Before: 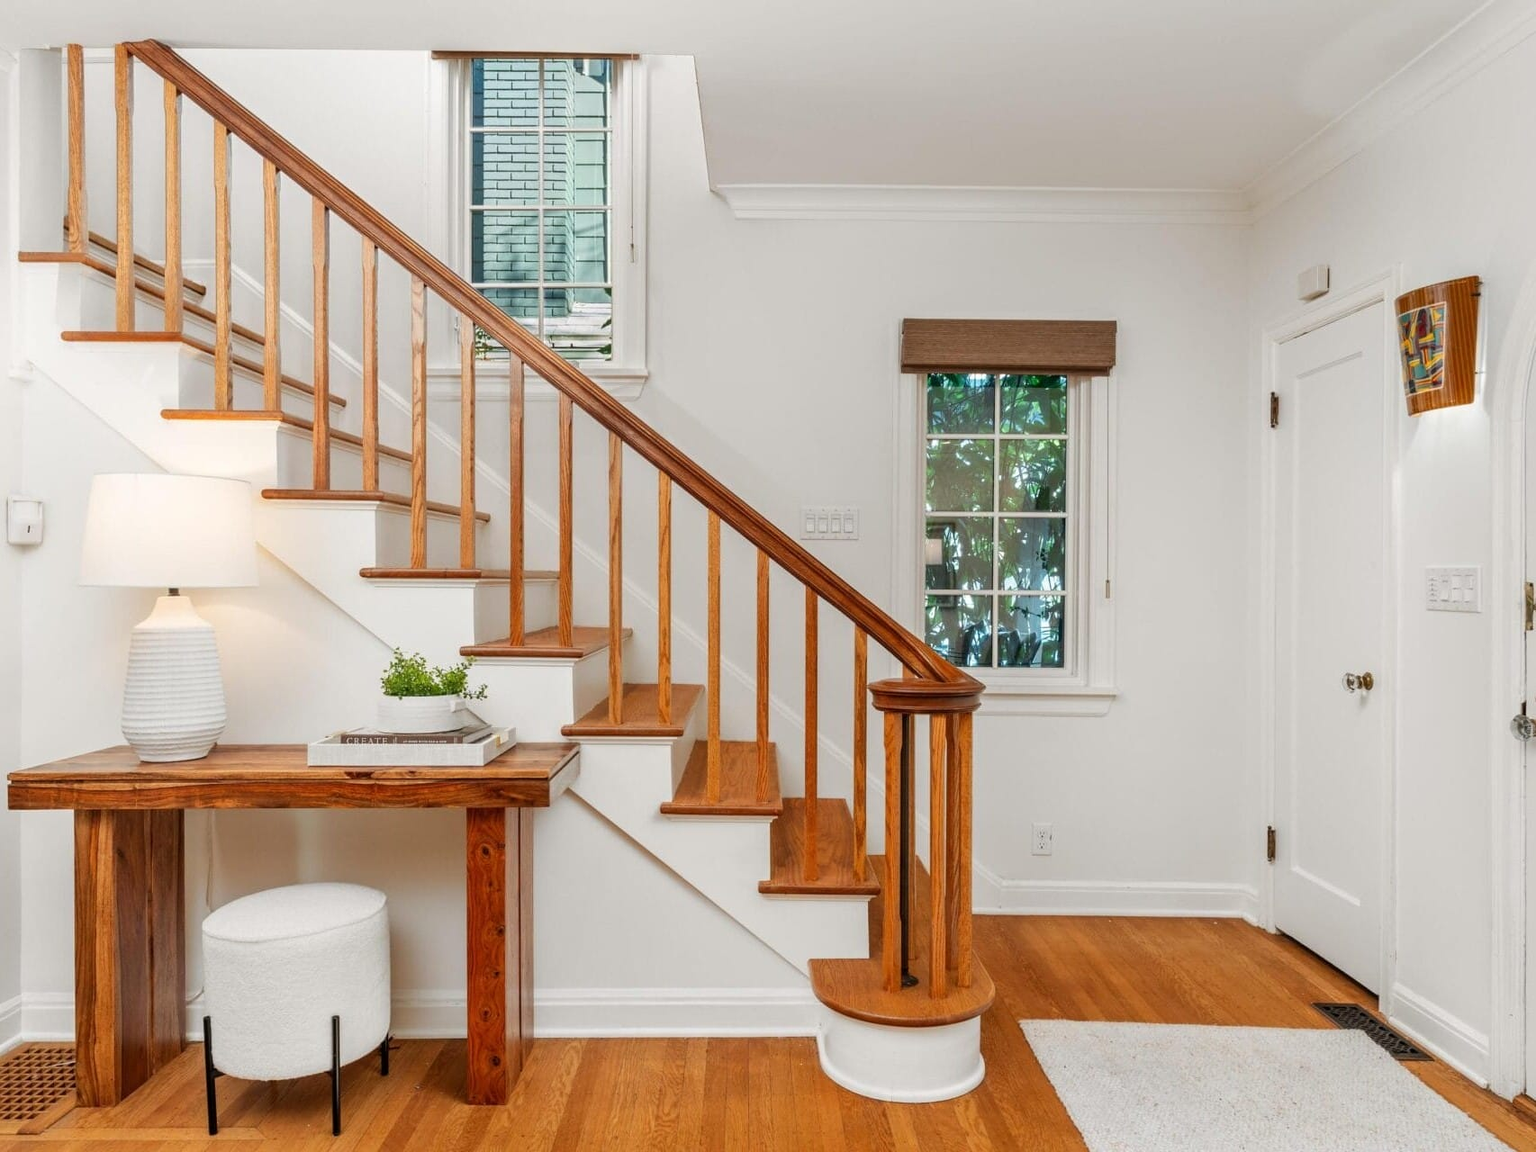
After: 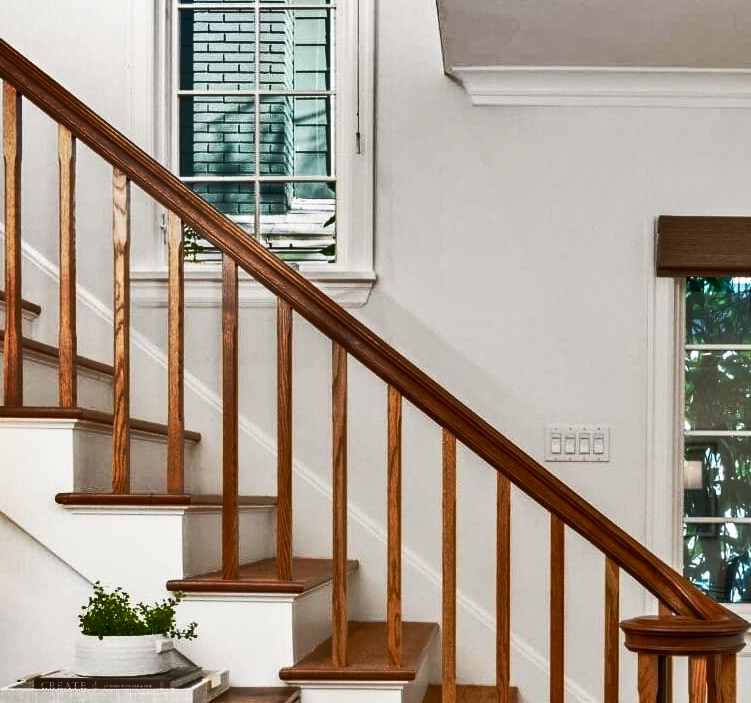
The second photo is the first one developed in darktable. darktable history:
base curve: curves: ch0 [(0, 0) (0.257, 0.25) (0.482, 0.586) (0.757, 0.871) (1, 1)], preserve colors none
shadows and highlights: radius 101.98, shadows 50.28, highlights -64.15, highlights color adjustment 45.38%, soften with gaussian
color balance rgb: shadows lift › hue 86.79°, linear chroma grading › global chroma 19.324%, perceptual saturation grading › global saturation 0.263%, perceptual saturation grading › highlights -32.587%, perceptual saturation grading › mid-tones 5.218%, perceptual saturation grading › shadows 18.487%, perceptual brilliance grading › highlights 3.898%, perceptual brilliance grading › mid-tones -19.197%, perceptual brilliance grading › shadows -41.538%, global vibrance 20%
crop: left 20.197%, top 10.801%, right 35.778%, bottom 34.274%
